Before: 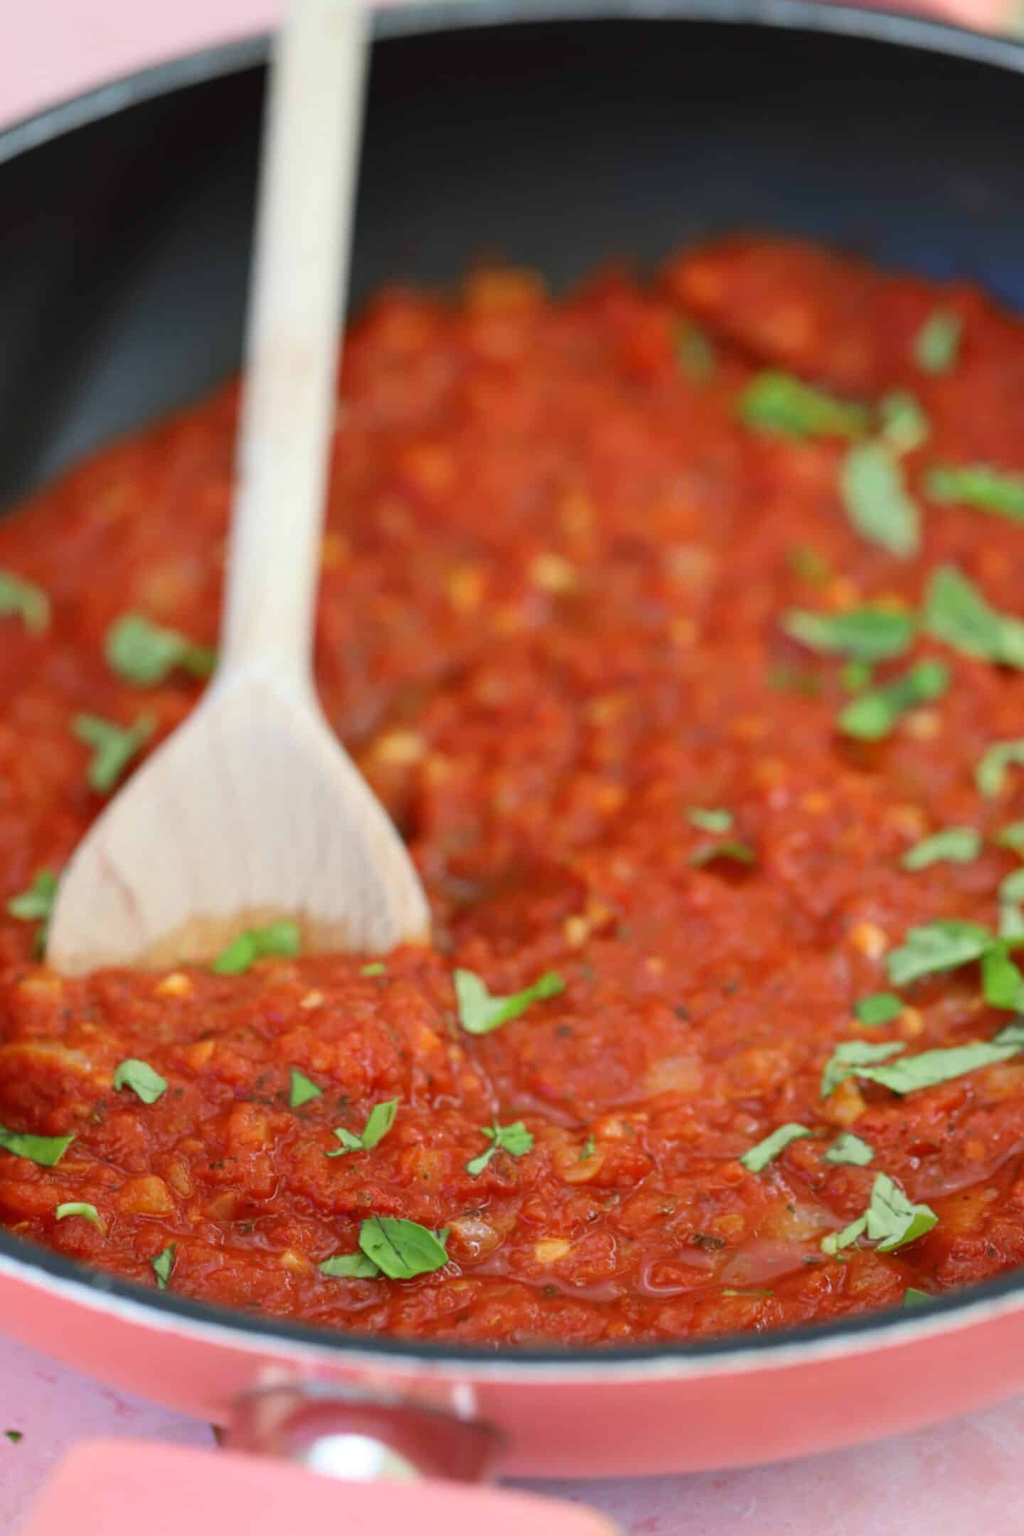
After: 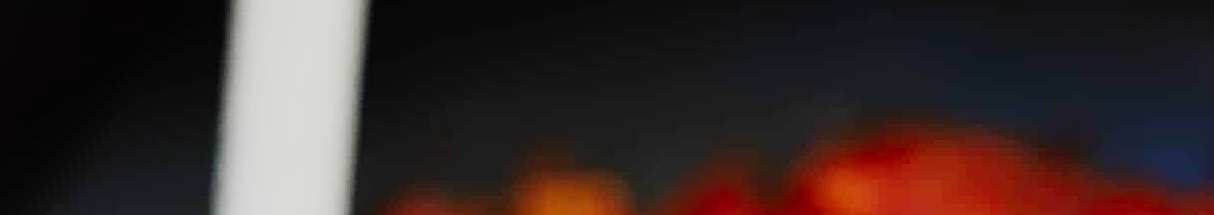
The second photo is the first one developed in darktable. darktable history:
crop and rotate: left 9.644%, top 9.491%, right 6.021%, bottom 80.509%
sharpen: amount 0.6
sigmoid: contrast 1.6, skew -0.2, preserve hue 0%, red attenuation 0.1, red rotation 0.035, green attenuation 0.1, green rotation -0.017, blue attenuation 0.15, blue rotation -0.052, base primaries Rec2020
exposure: exposure 0.128 EV, compensate highlight preservation false
